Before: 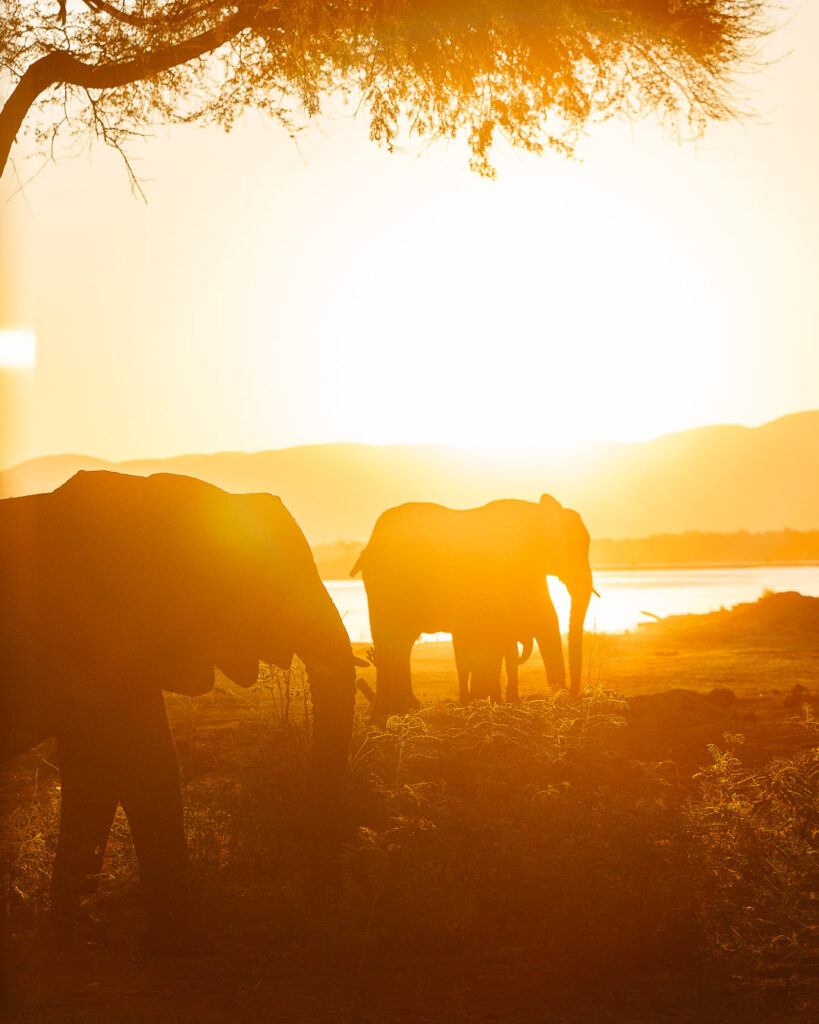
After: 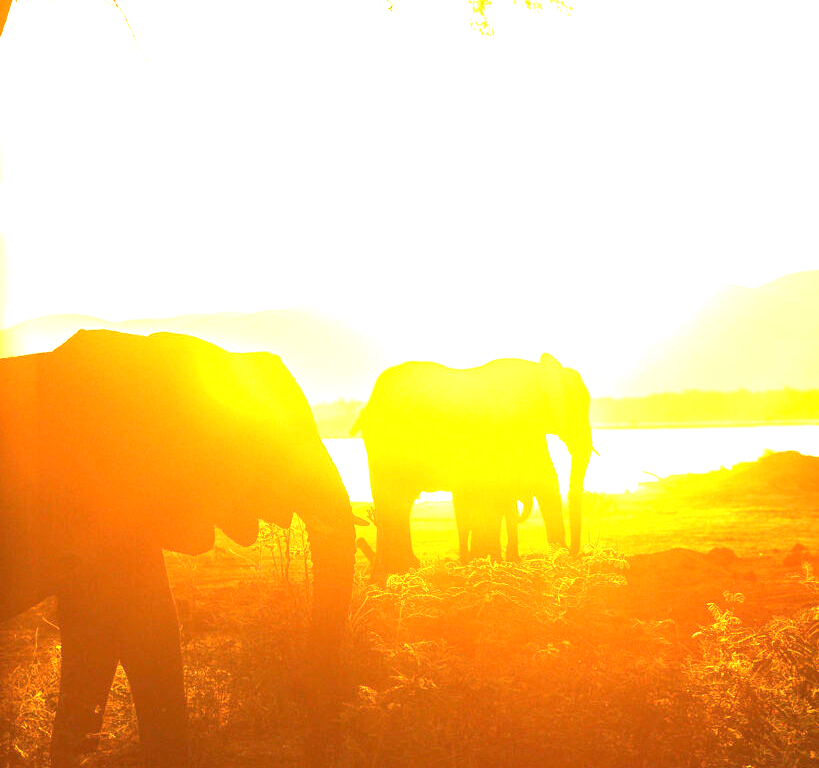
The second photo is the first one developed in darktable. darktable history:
crop: top 13.819%, bottom 11.169%
exposure: black level correction 0, exposure 1.9 EV, compensate highlight preservation false
